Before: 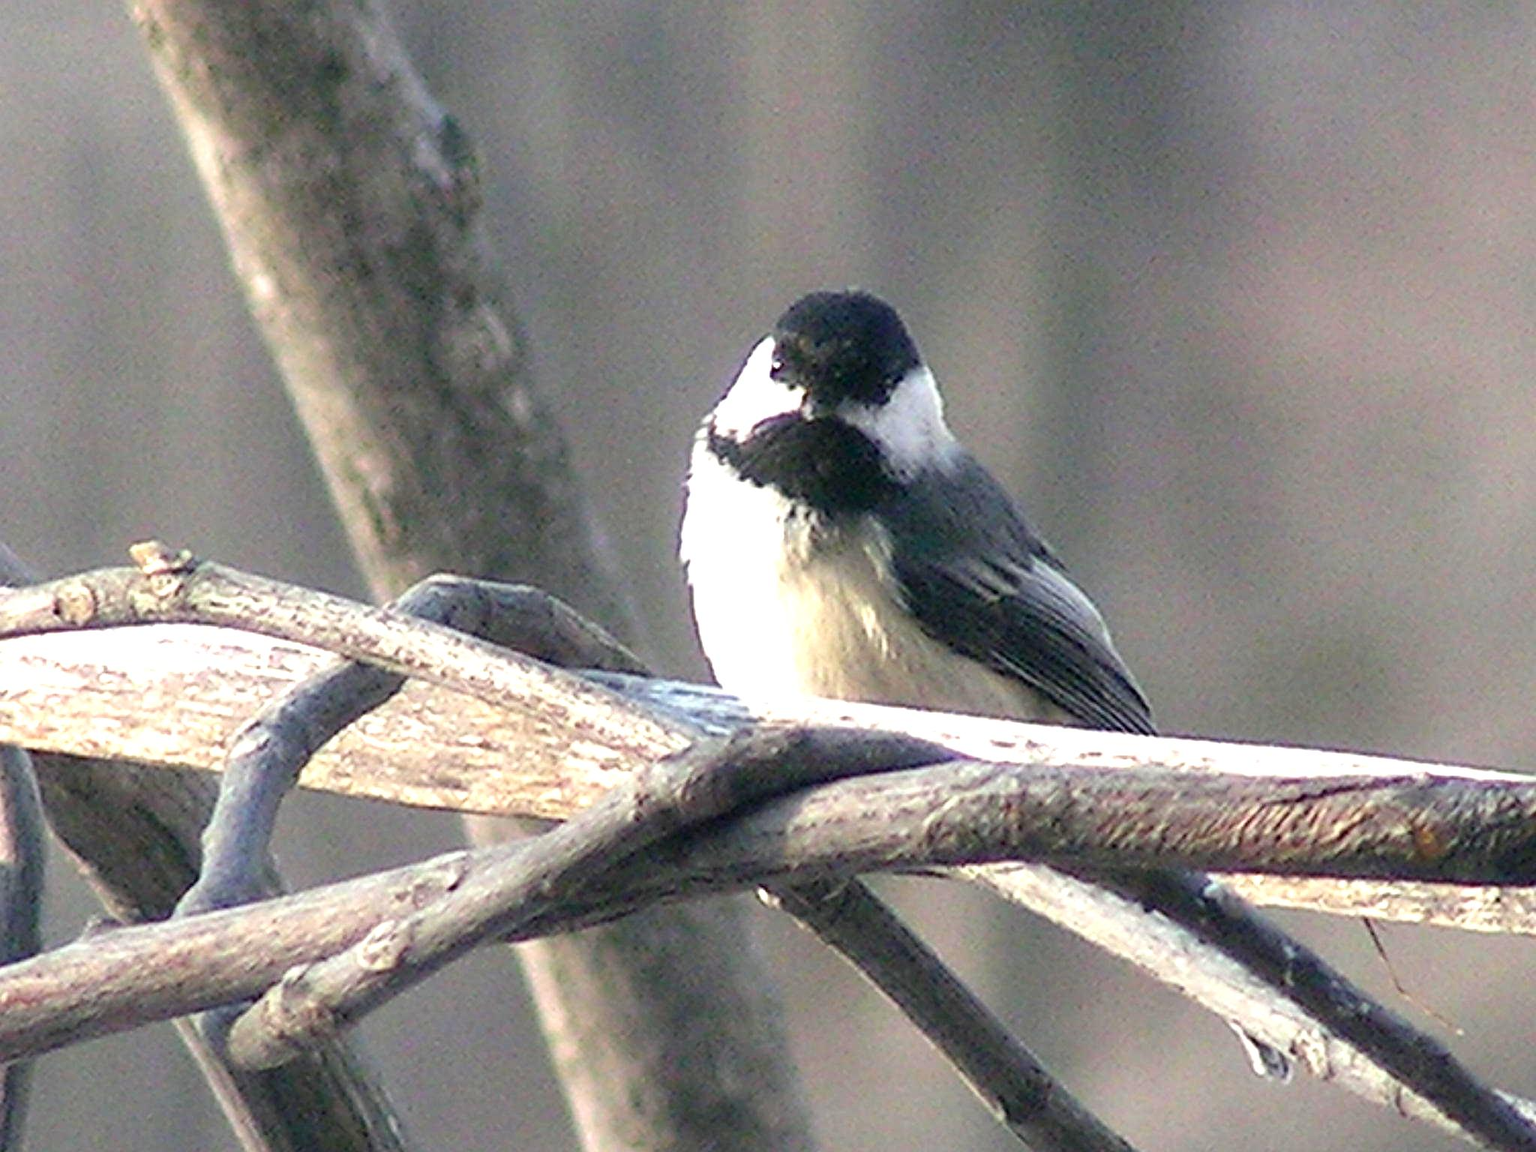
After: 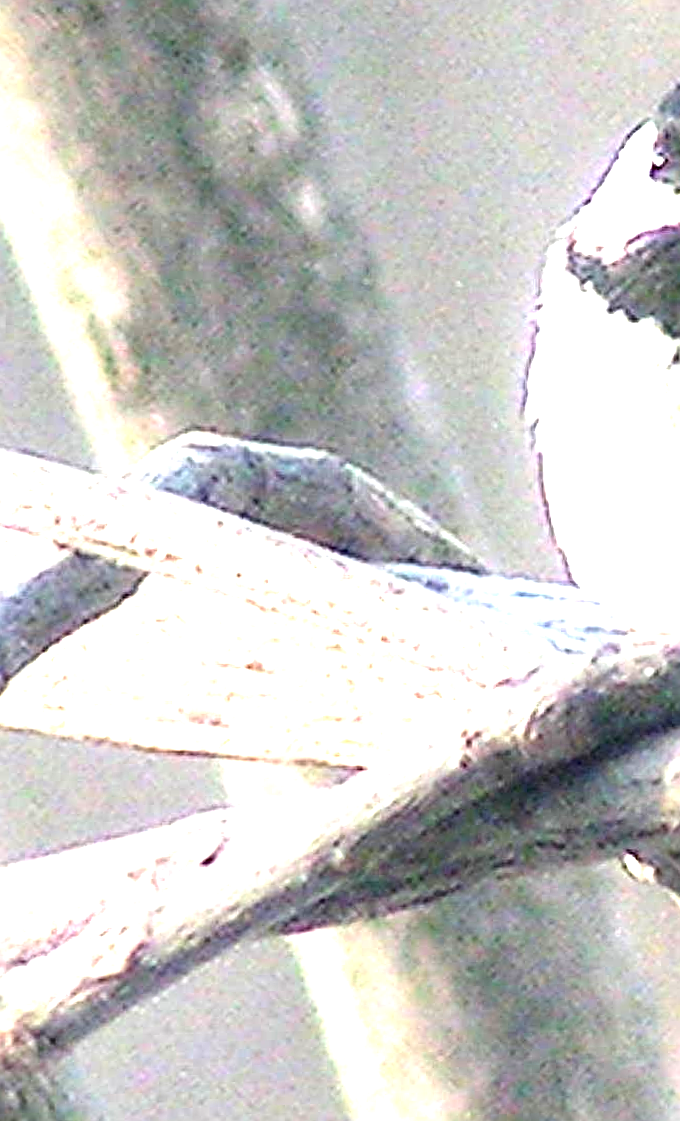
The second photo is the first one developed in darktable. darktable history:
sharpen: on, module defaults
rotate and perspective: rotation 0.679°, lens shift (horizontal) 0.136, crop left 0.009, crop right 0.991, crop top 0.078, crop bottom 0.95
crop and rotate: left 21.77%, top 18.528%, right 44.676%, bottom 2.997%
exposure: black level correction 0, exposure 1.625 EV, compensate exposure bias true, compensate highlight preservation false
